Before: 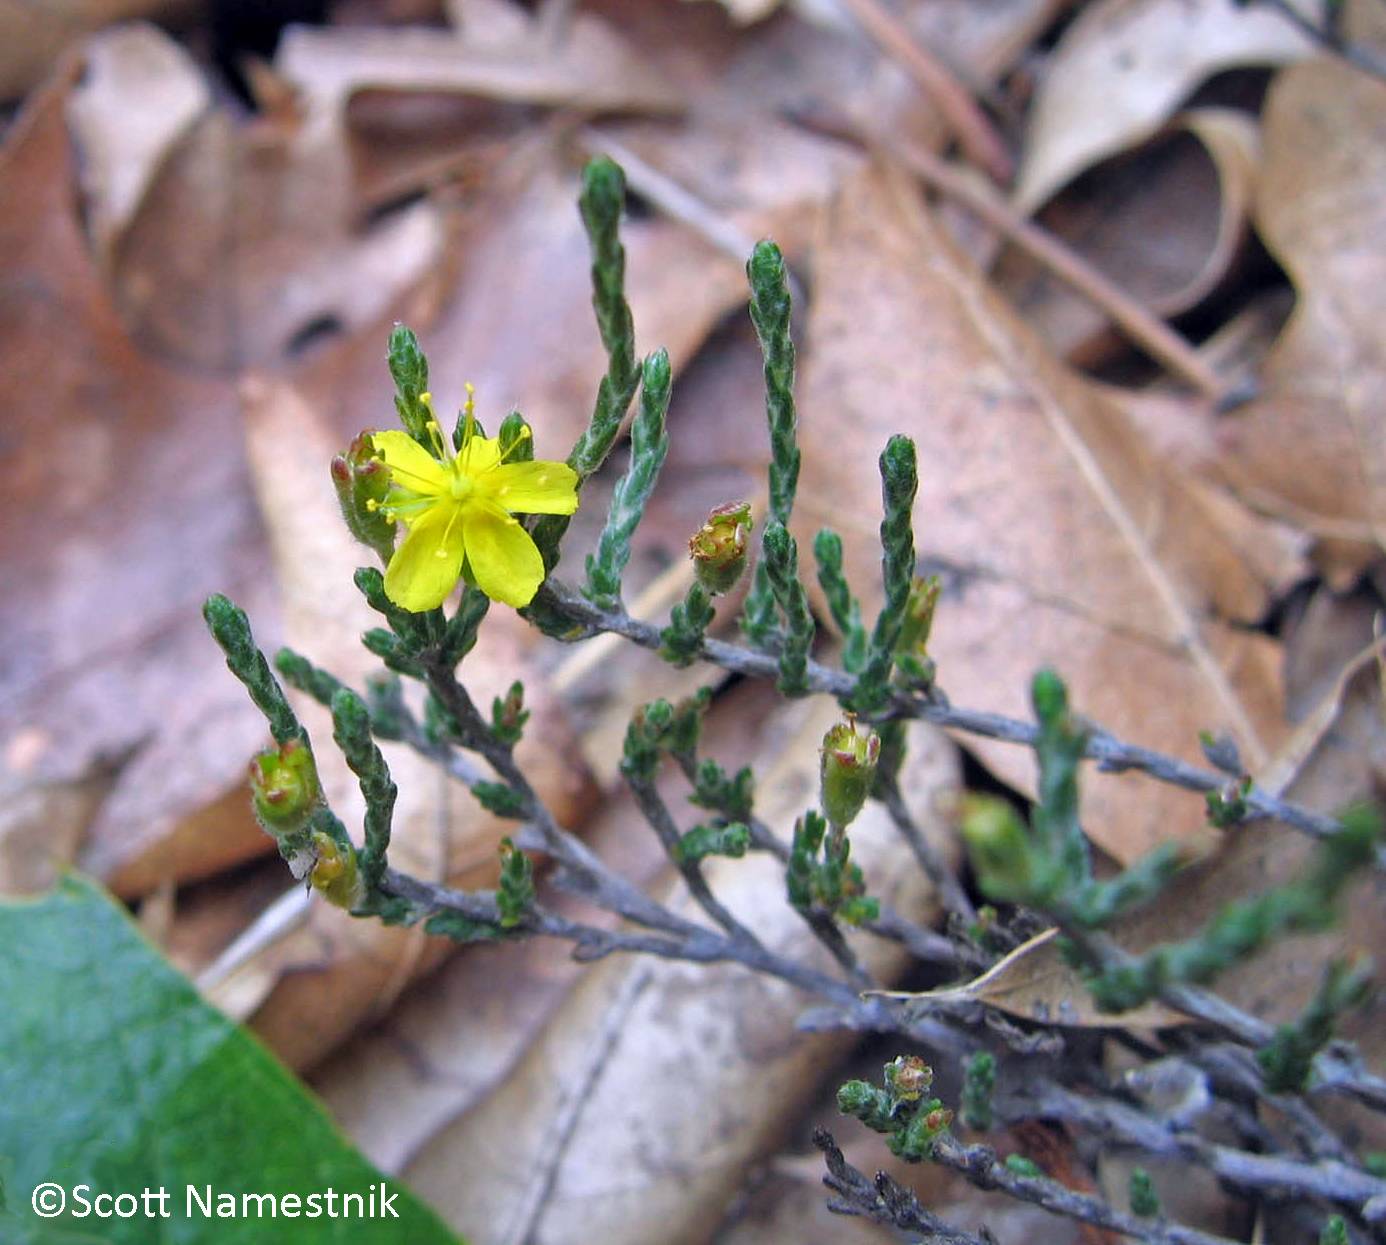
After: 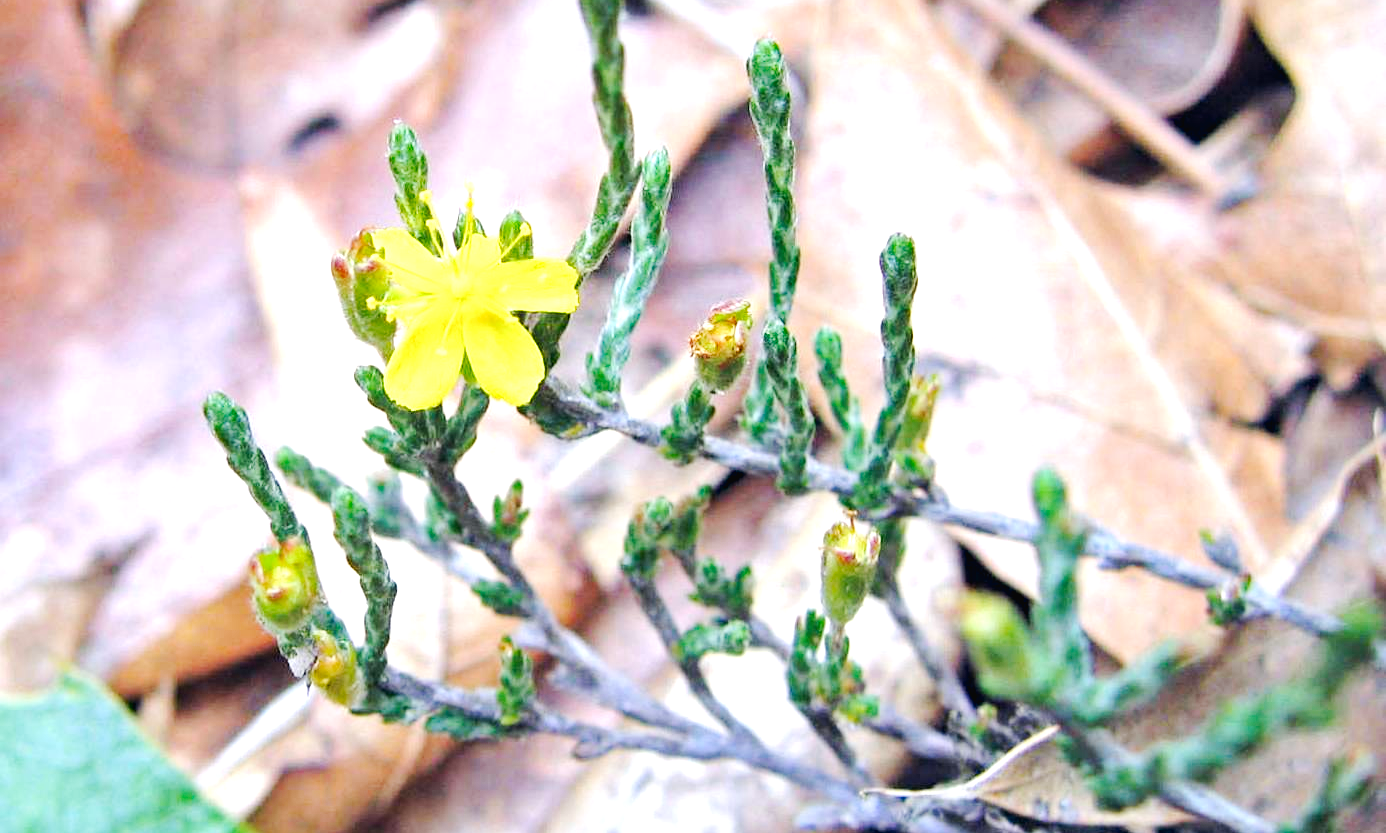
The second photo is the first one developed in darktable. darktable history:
crop: top 16.281%, bottom 16.734%
tone curve: curves: ch0 [(0, 0.02) (0.063, 0.058) (0.262, 0.243) (0.447, 0.468) (0.544, 0.596) (0.805, 0.823) (1, 0.952)]; ch1 [(0, 0) (0.339, 0.31) (0.417, 0.401) (0.452, 0.455) (0.482, 0.483) (0.502, 0.499) (0.517, 0.506) (0.55, 0.542) (0.588, 0.604) (0.729, 0.782) (1, 1)]; ch2 [(0, 0) (0.346, 0.34) (0.431, 0.45) (0.485, 0.487) (0.5, 0.496) (0.527, 0.526) (0.56, 0.574) (0.613, 0.642) (0.679, 0.703) (1, 1)], preserve colors none
exposure: black level correction 0, exposure 1.468 EV, compensate highlight preservation false
haze removal: compatibility mode true, adaptive false
